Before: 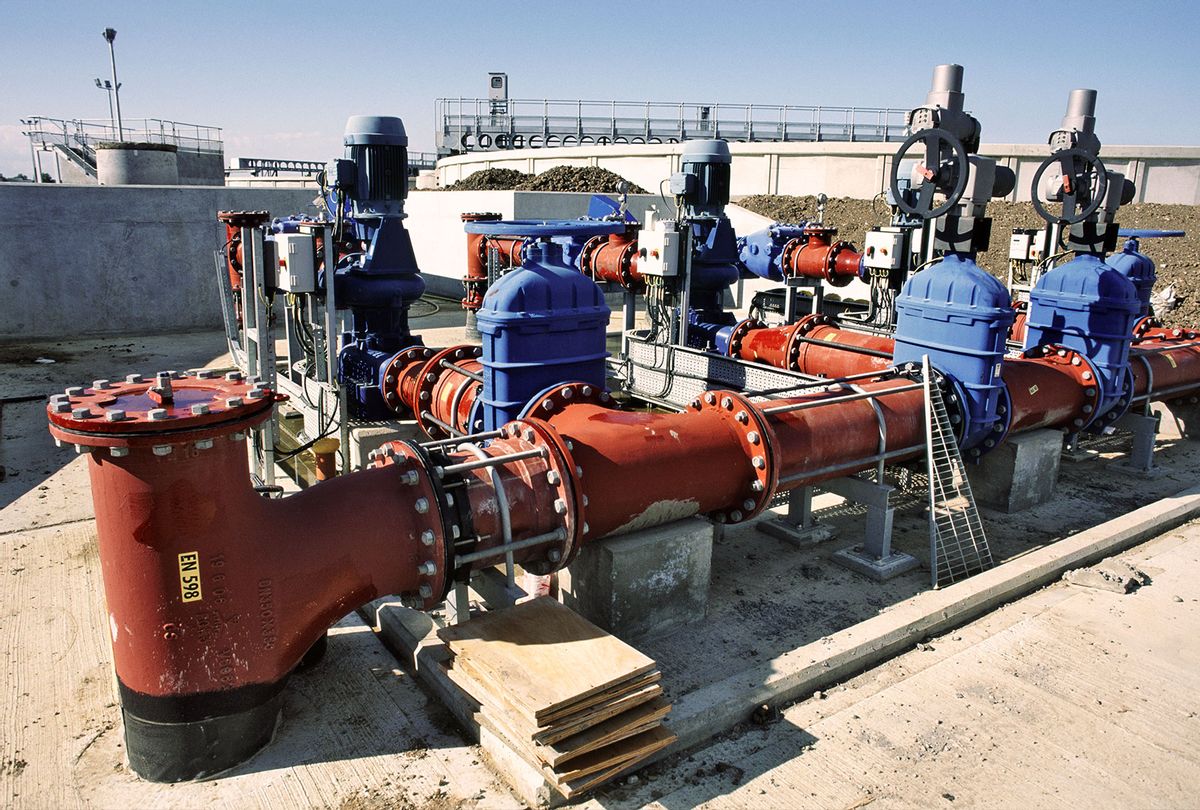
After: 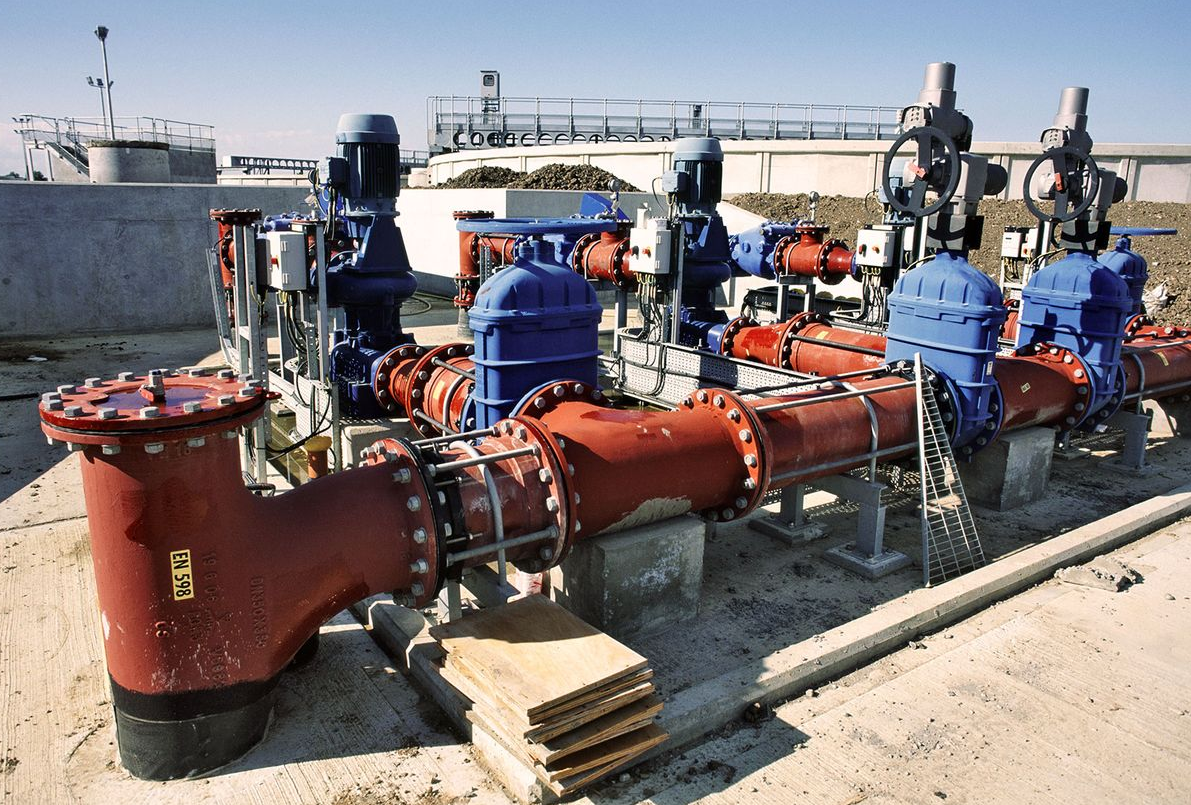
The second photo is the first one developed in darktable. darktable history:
crop and rotate: left 0.715%, top 0.255%, bottom 0.351%
